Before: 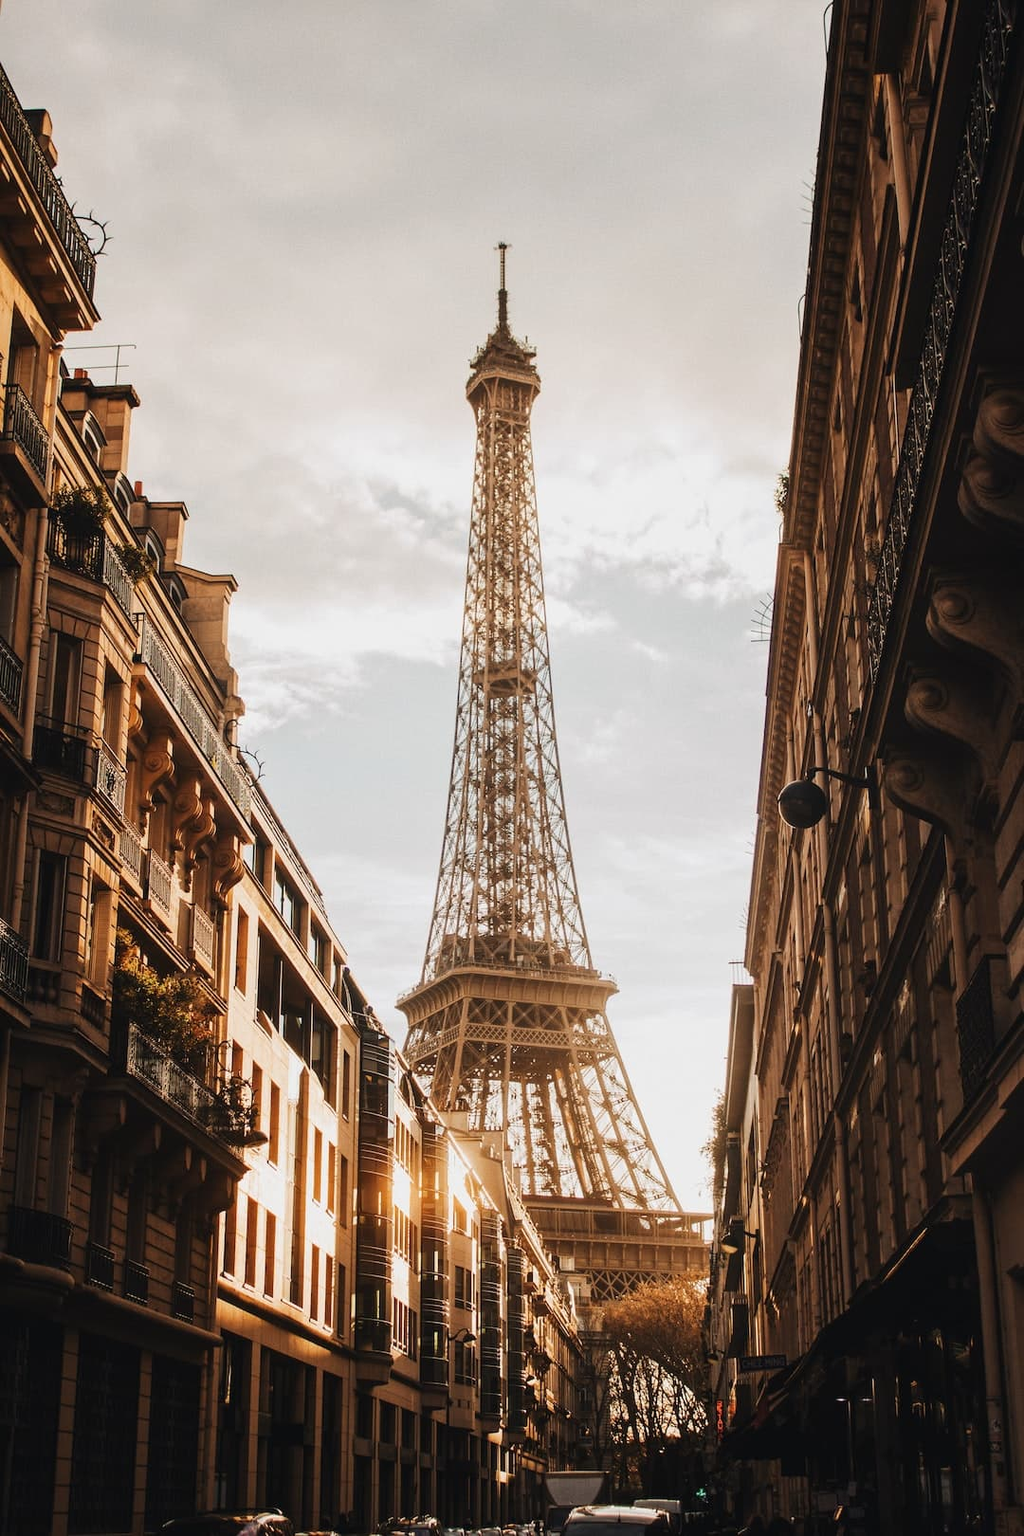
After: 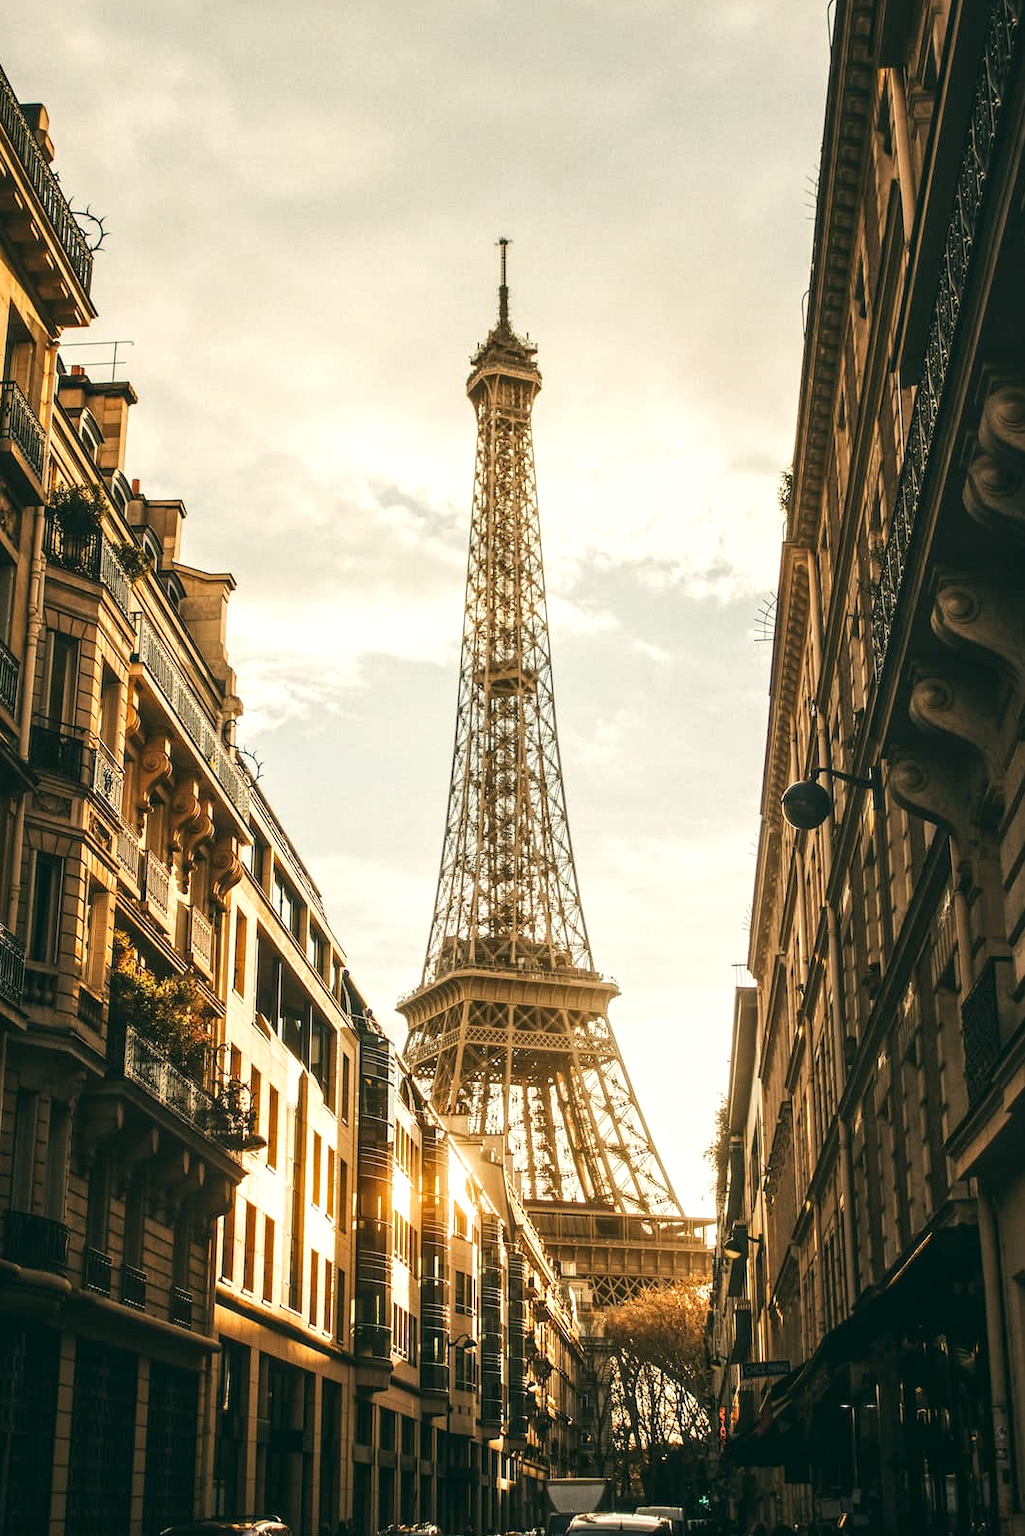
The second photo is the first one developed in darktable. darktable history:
exposure: black level correction 0, exposure 0.5 EV, compensate exposure bias true, compensate highlight preservation false
color correction: highlights a* -0.482, highlights b* 9.48, shadows a* -9.48, shadows b* 0.803
crop: left 0.434%, top 0.485%, right 0.244%, bottom 0.386%
local contrast: on, module defaults
